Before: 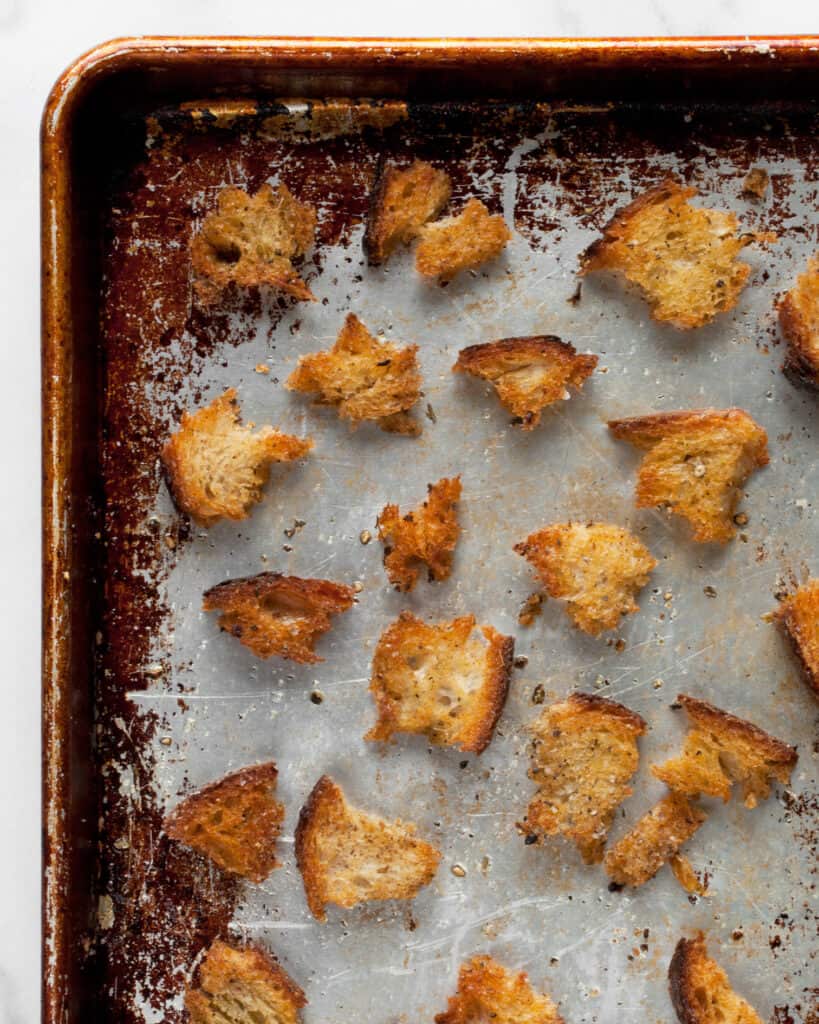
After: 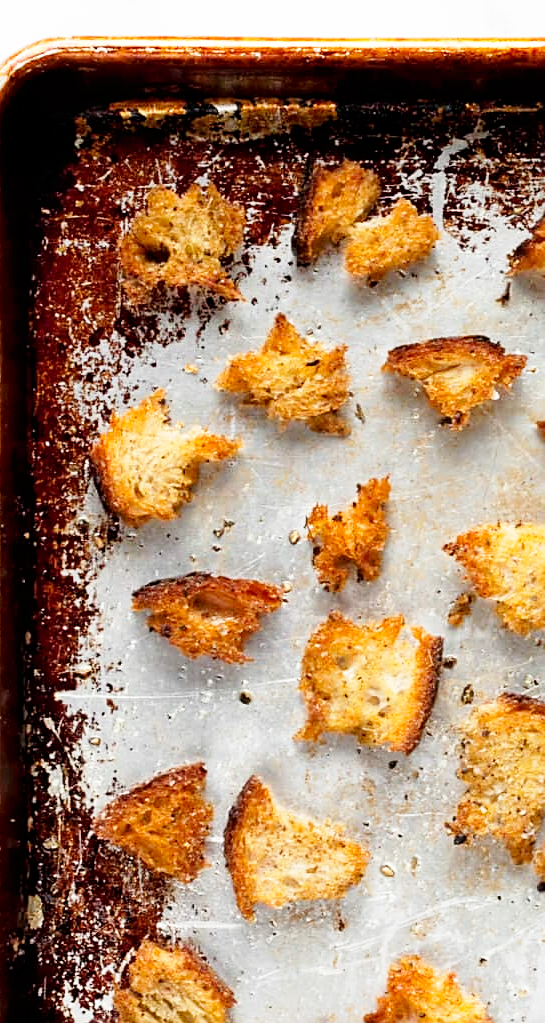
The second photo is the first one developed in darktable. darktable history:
sharpen: on, module defaults
crop and rotate: left 8.786%, right 24.548%
base curve: curves: ch0 [(0, 0) (0.005, 0.002) (0.15, 0.3) (0.4, 0.7) (0.75, 0.95) (1, 1)], preserve colors none
